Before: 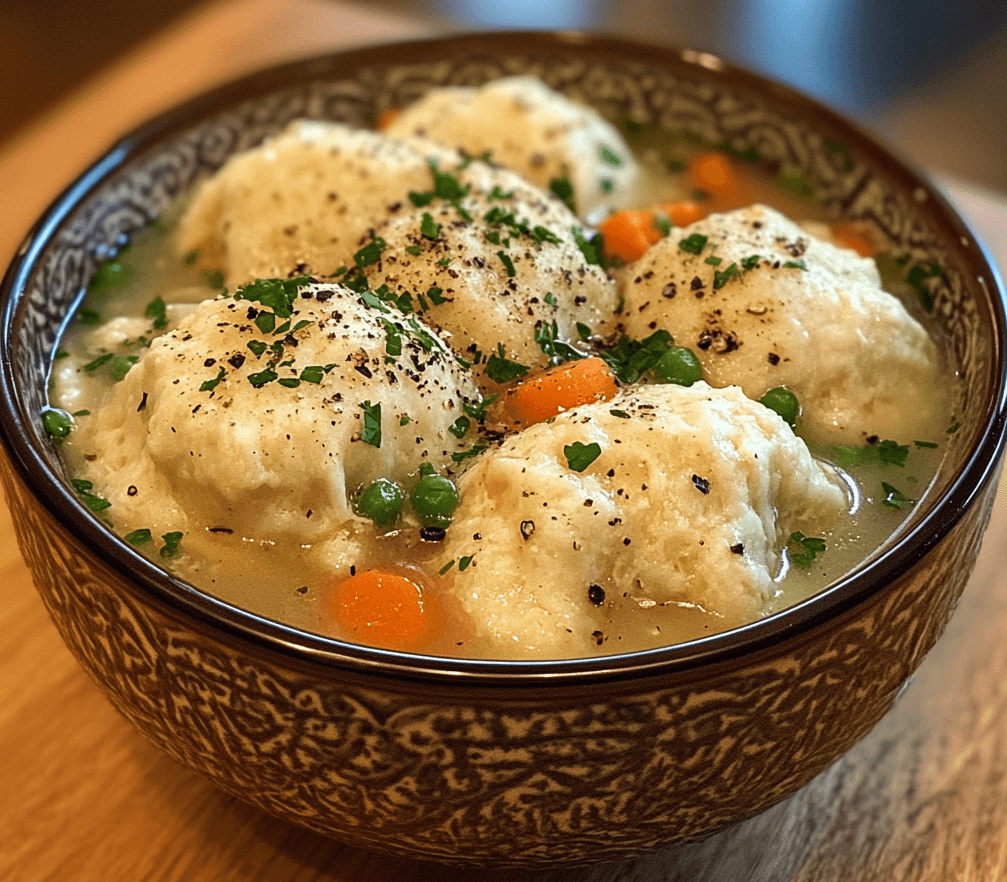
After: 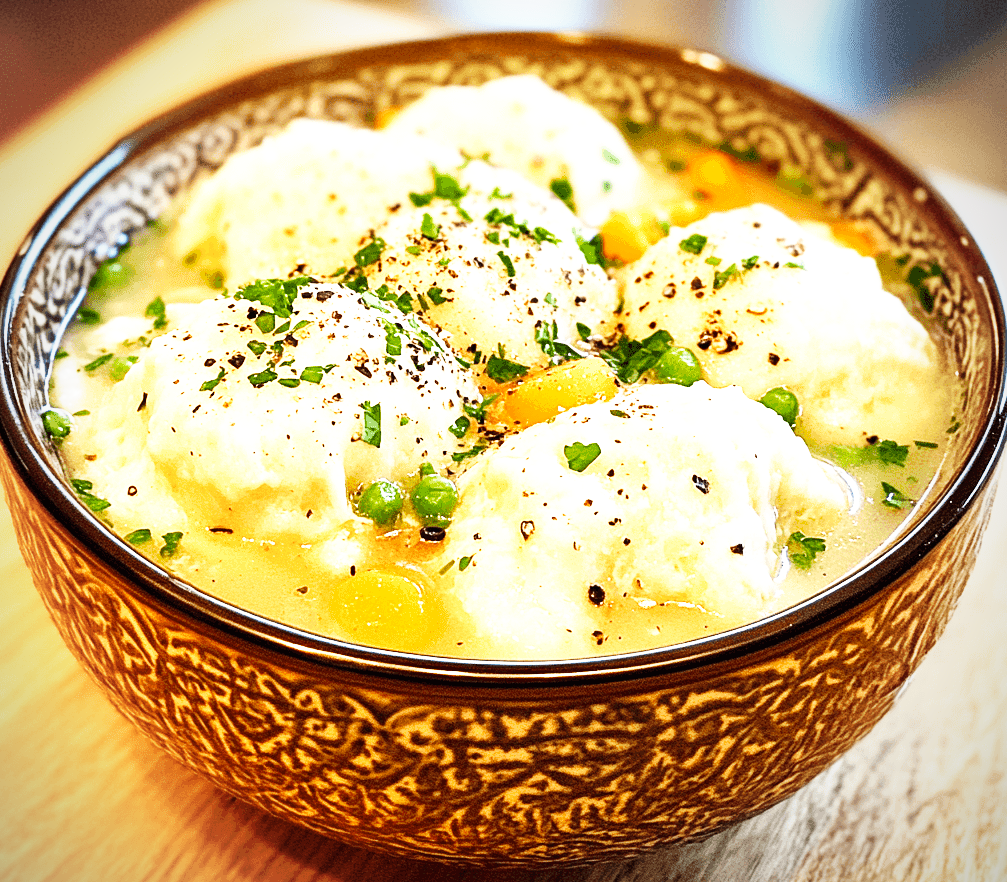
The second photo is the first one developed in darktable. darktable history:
exposure: black level correction 0.001, exposure 1.127 EV, compensate highlight preservation false
base curve: curves: ch0 [(0, 0) (0.007, 0.004) (0.027, 0.03) (0.046, 0.07) (0.207, 0.54) (0.442, 0.872) (0.673, 0.972) (1, 1)], preserve colors none
vignetting: fall-off radius 61.07%
